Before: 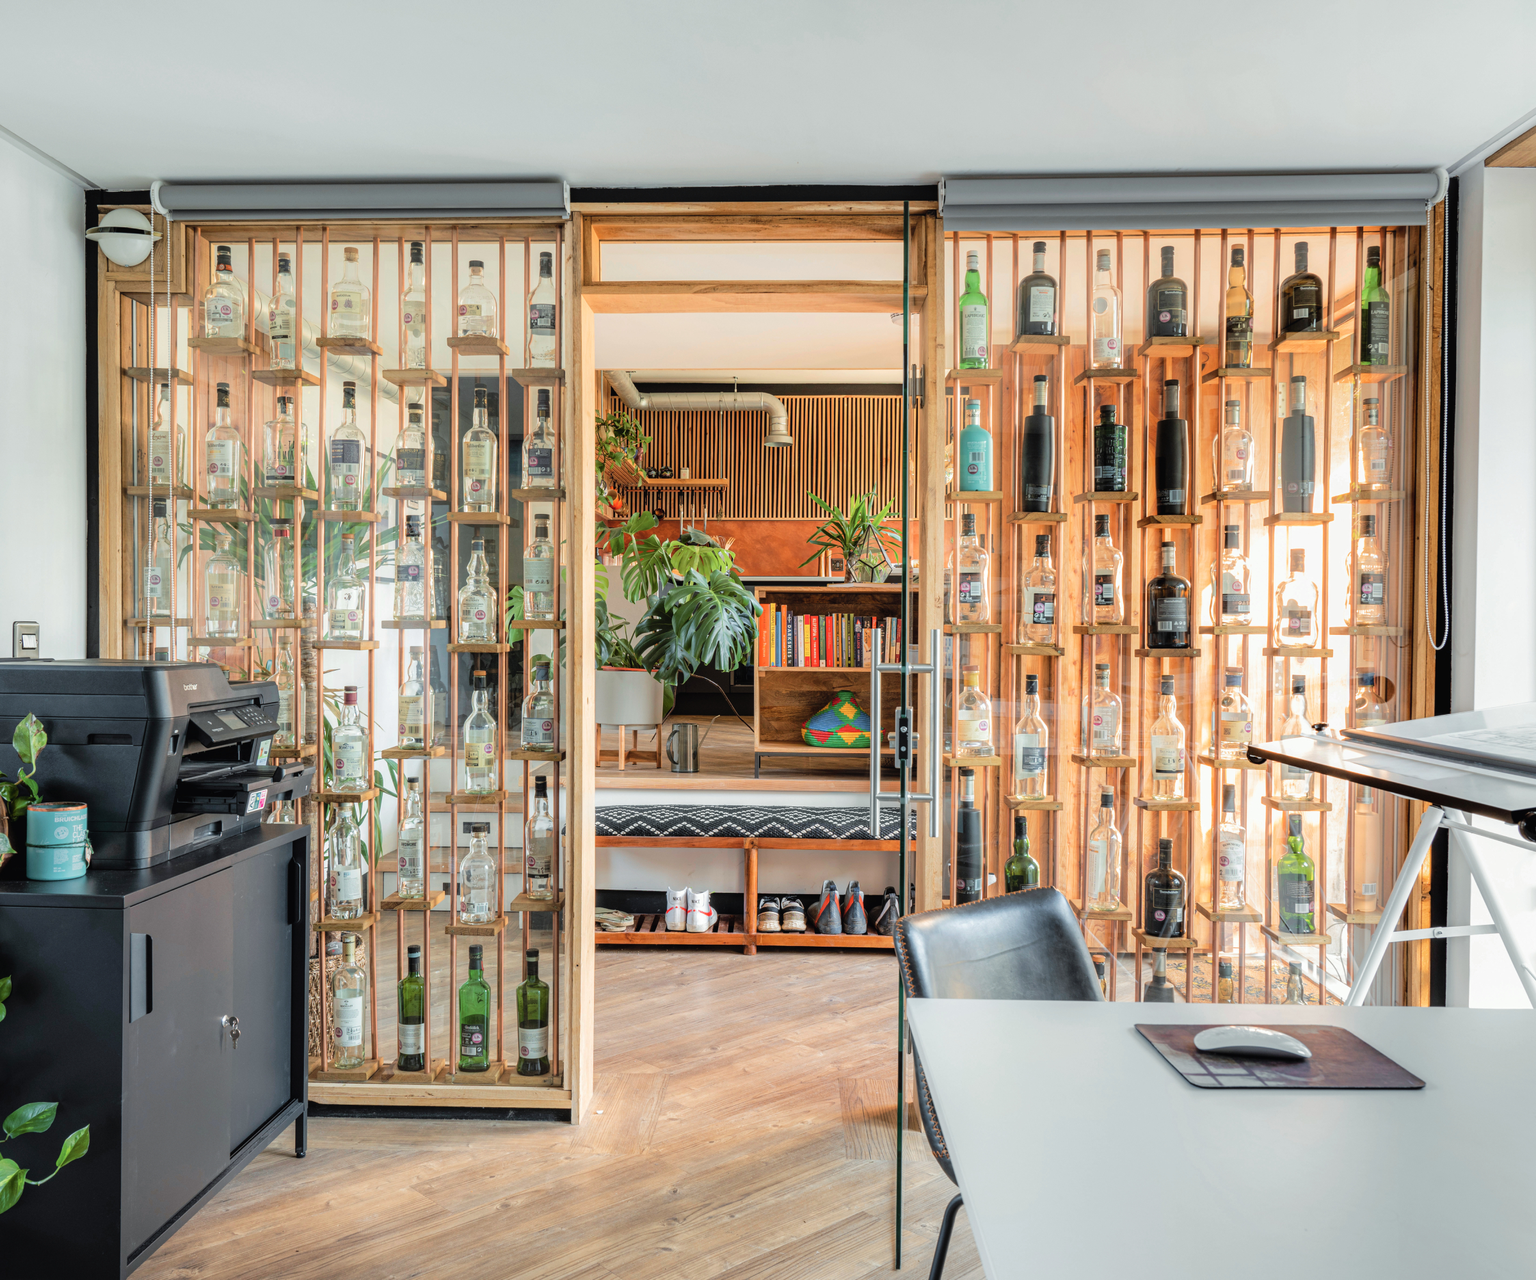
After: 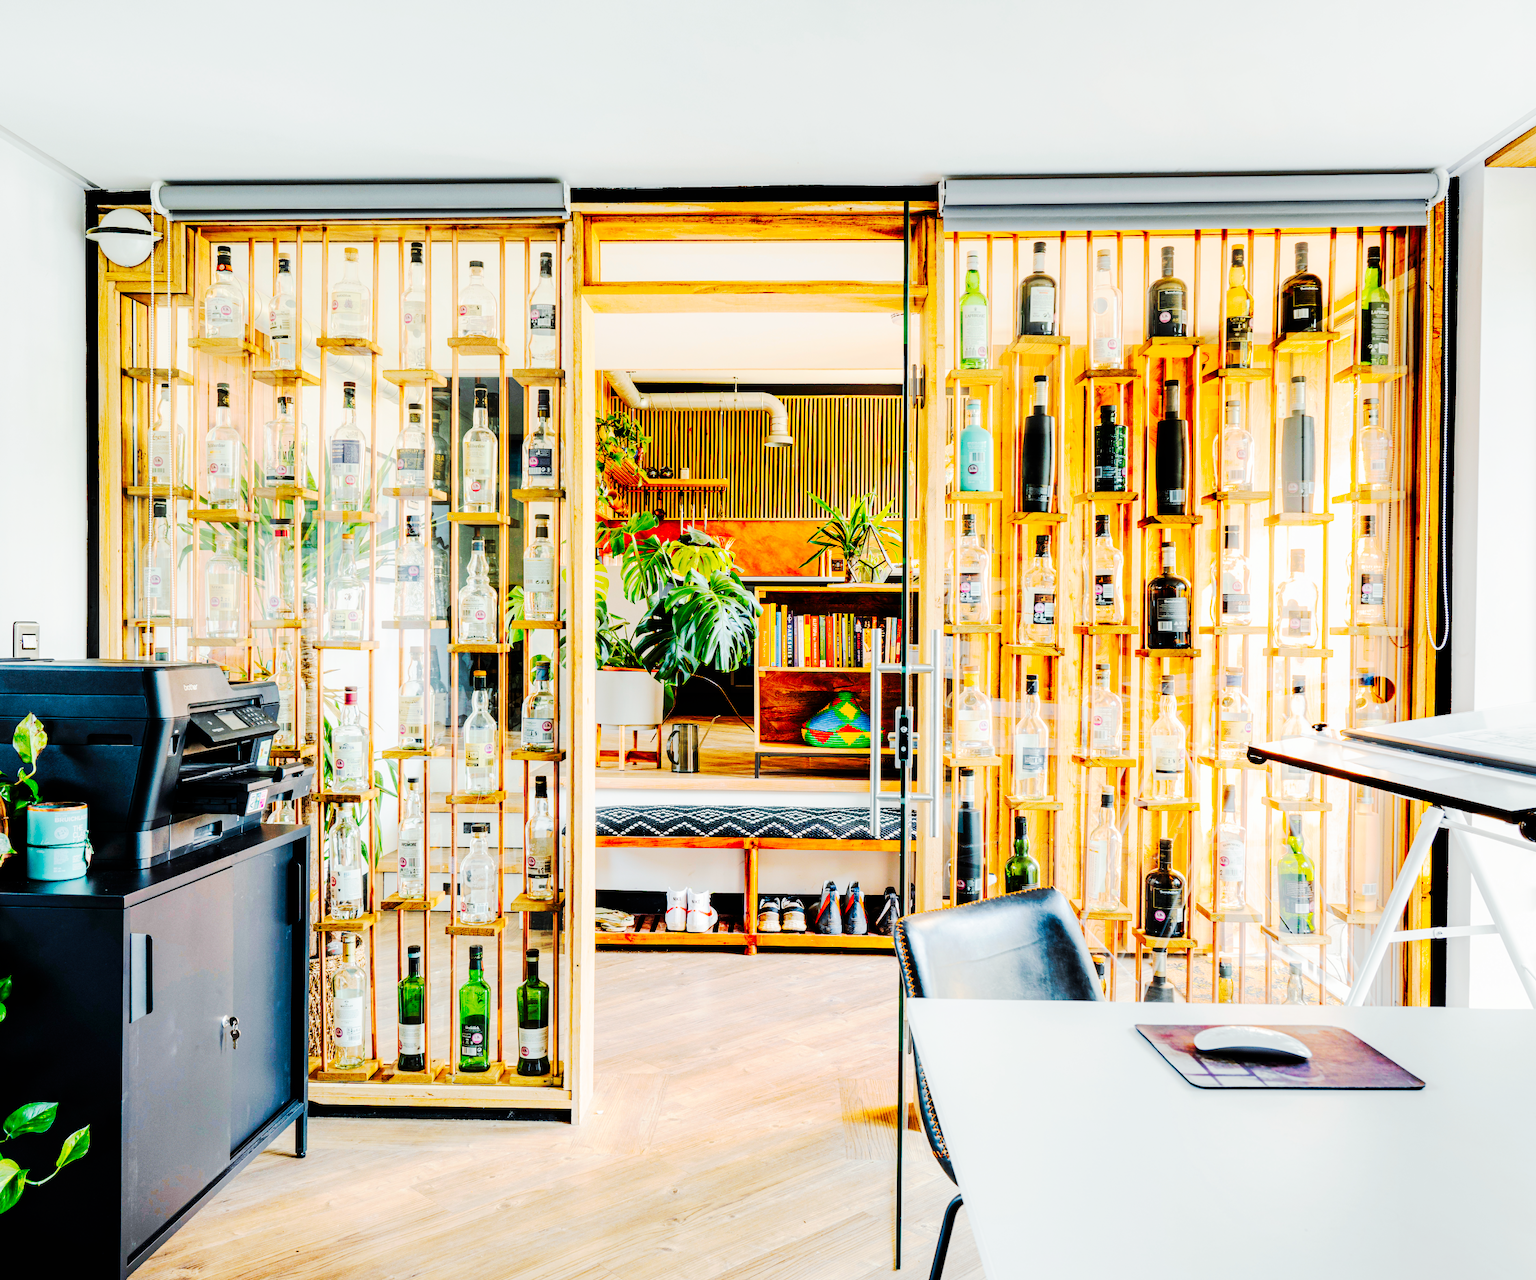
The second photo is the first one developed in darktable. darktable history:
tone curve: curves: ch0 [(0, 0) (0.086, 0.006) (0.148, 0.021) (0.245, 0.105) (0.374, 0.401) (0.444, 0.631) (0.778, 0.915) (1, 1)], preserve colors none
color balance rgb: perceptual saturation grading › global saturation 14.836%, global vibrance 20%
